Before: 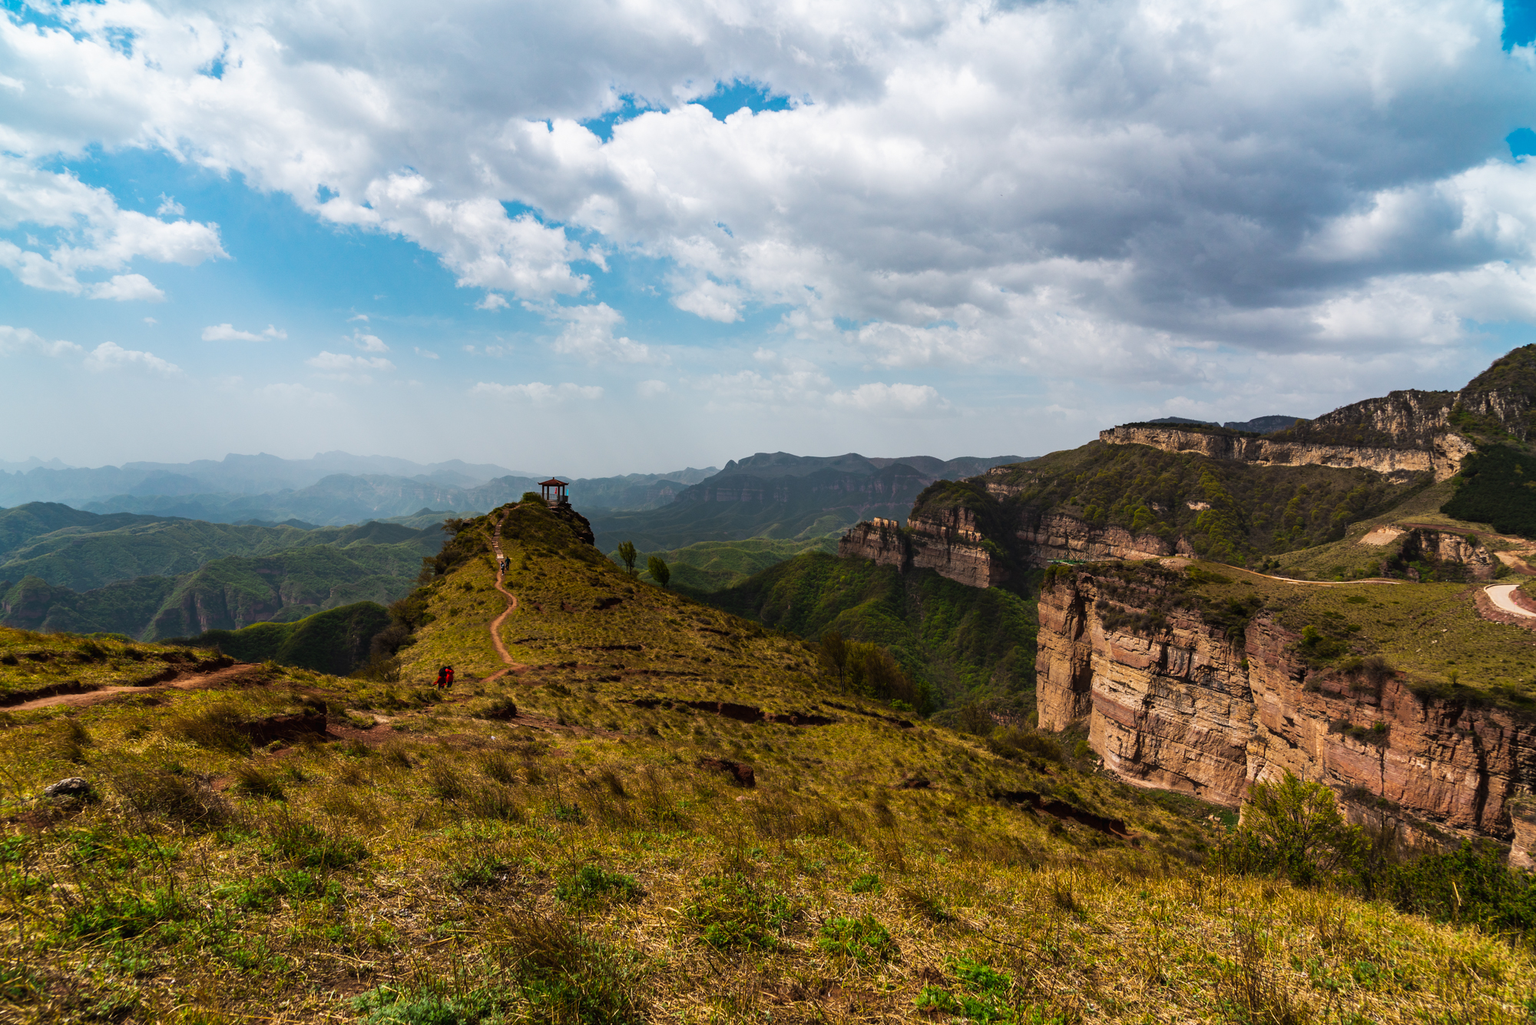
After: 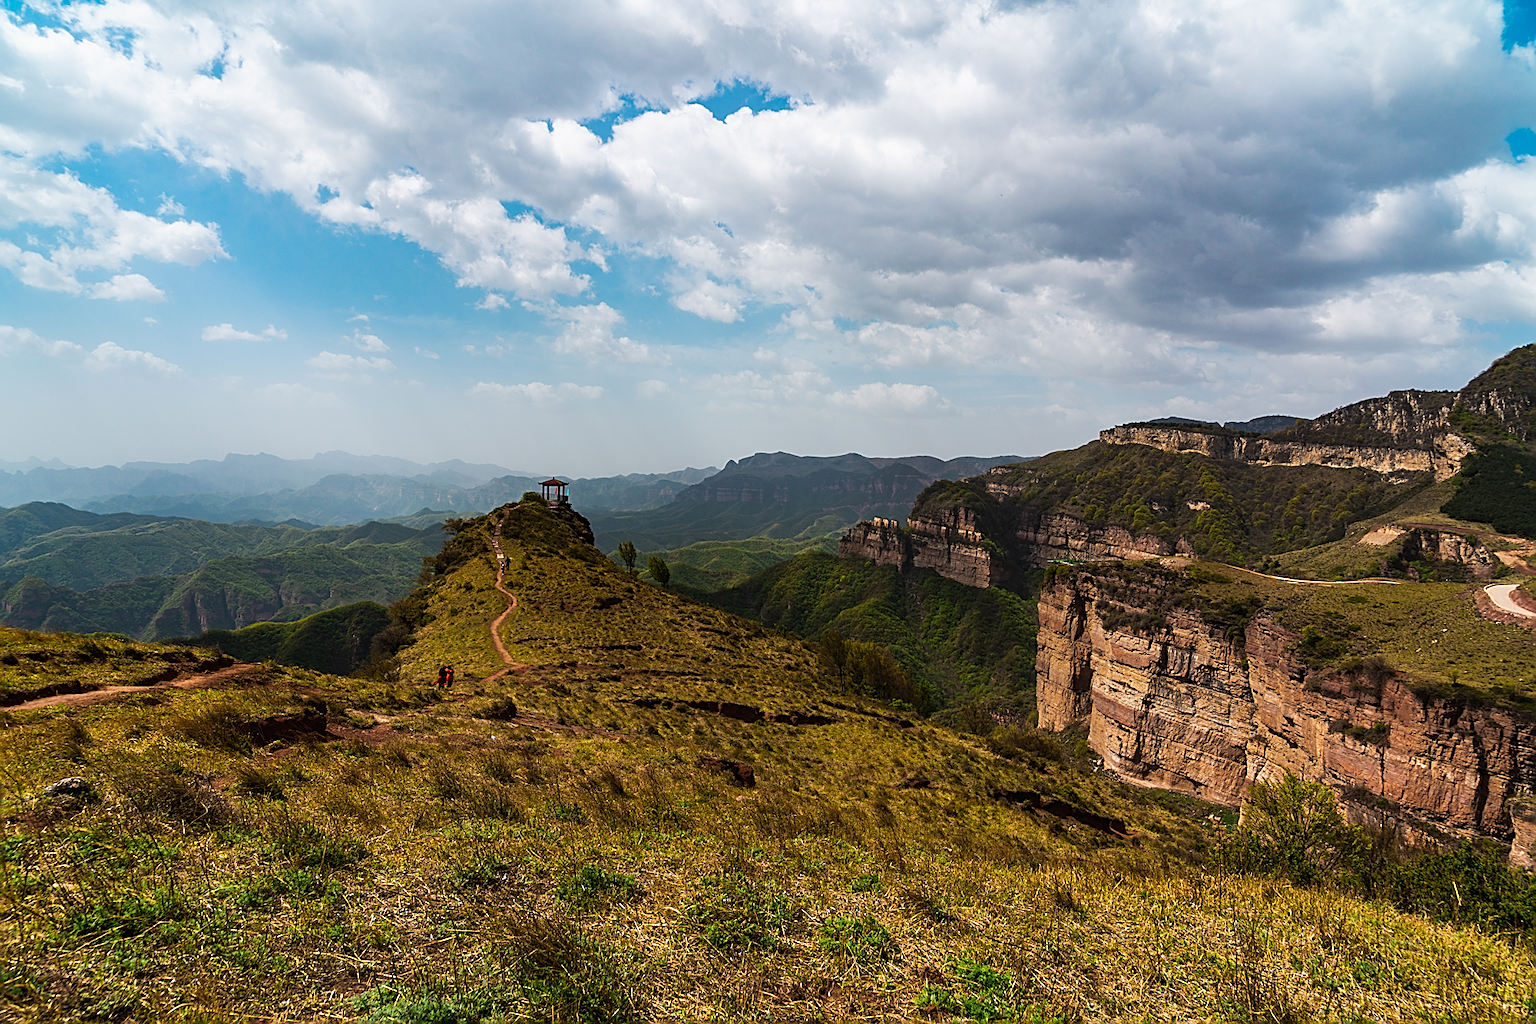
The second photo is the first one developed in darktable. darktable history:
sharpen: amount 0.901
